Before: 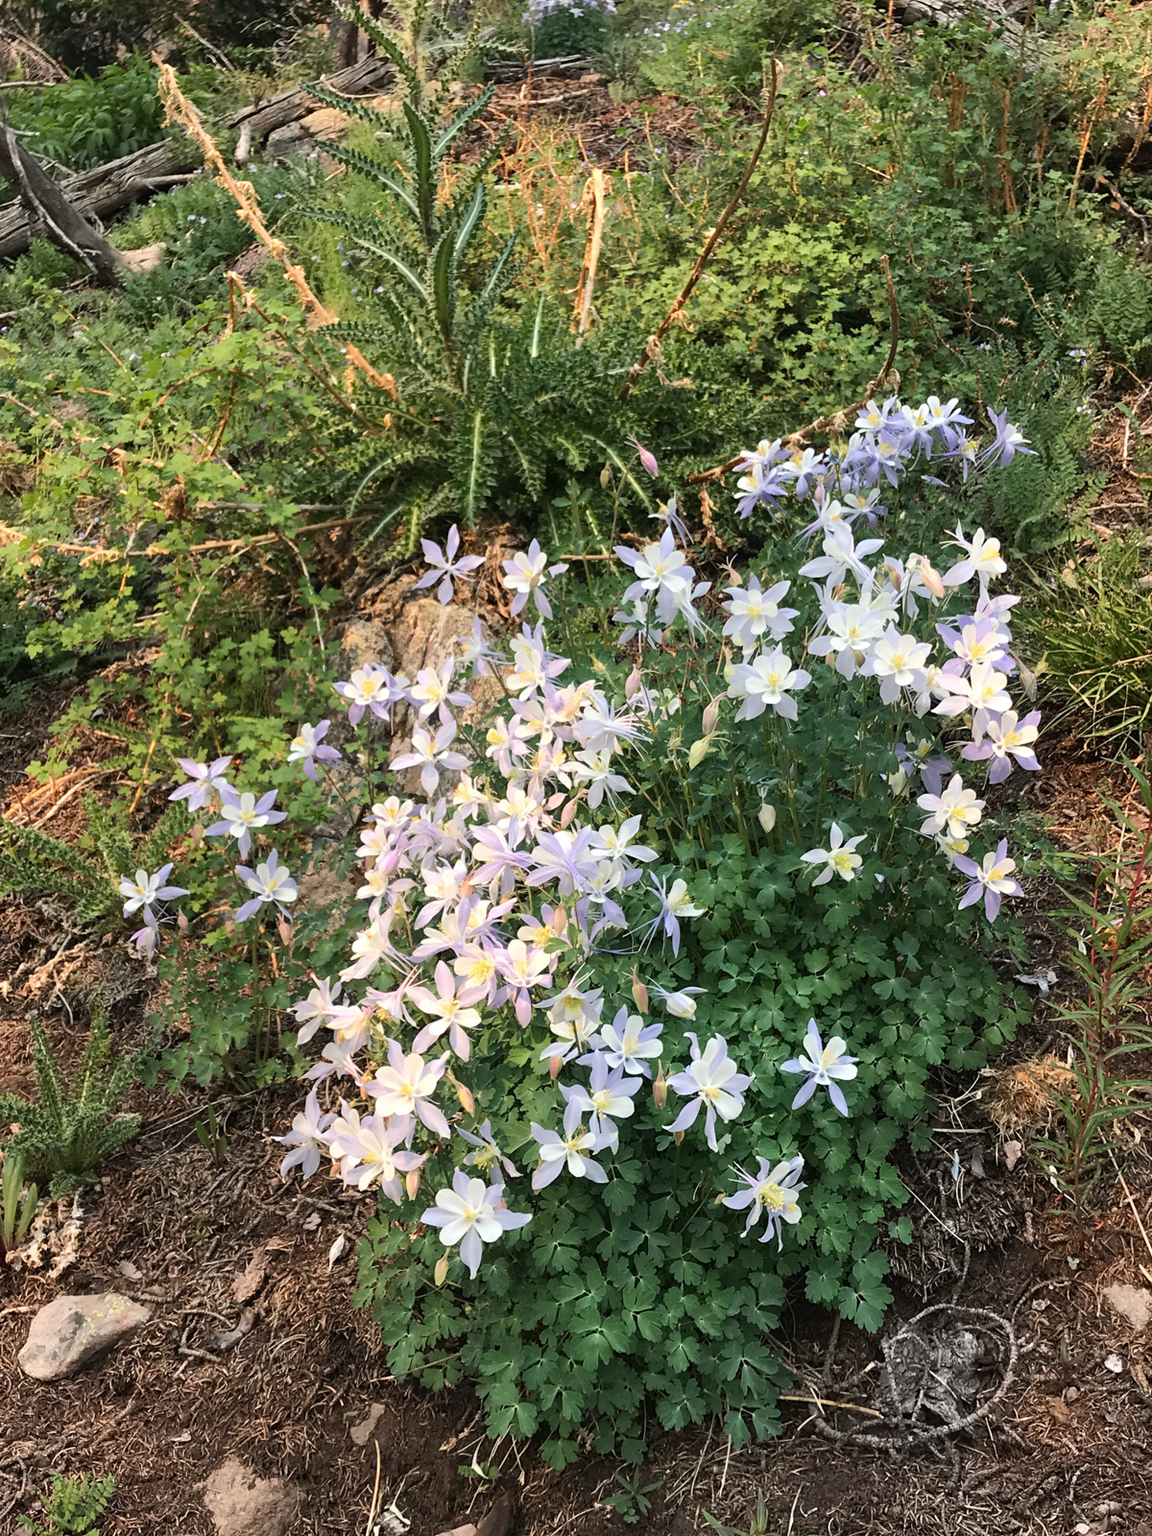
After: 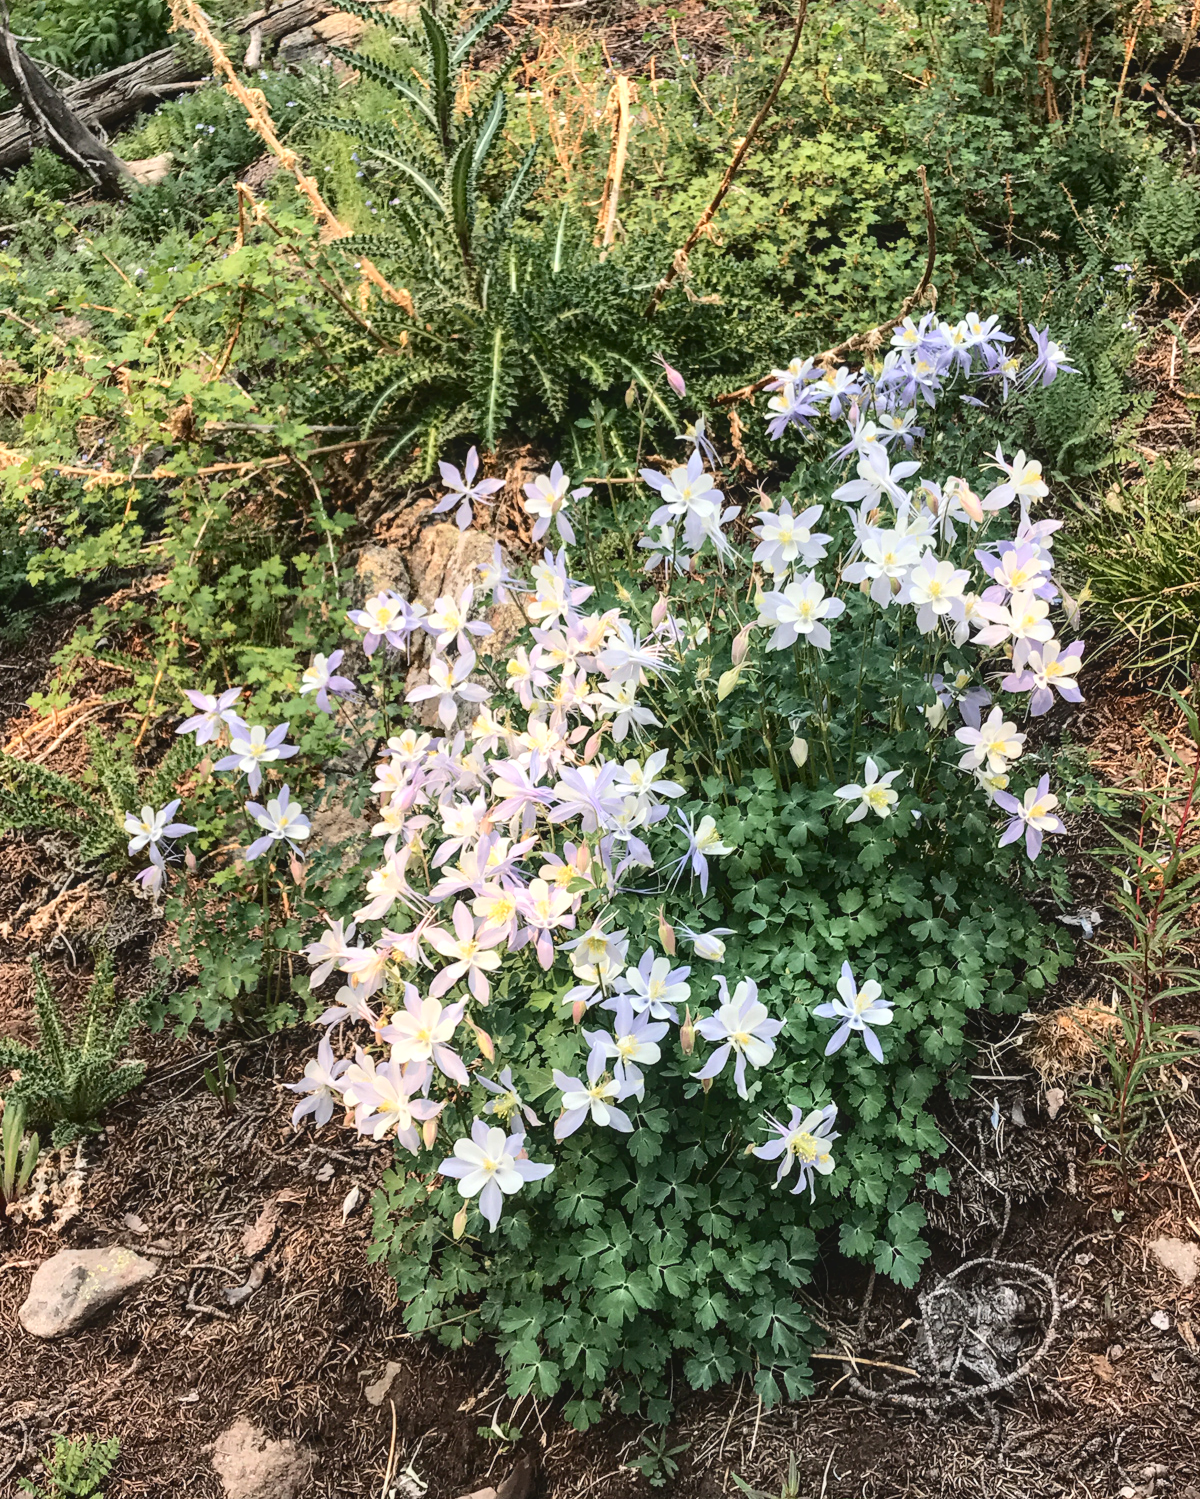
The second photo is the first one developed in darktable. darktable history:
crop and rotate: top 6.267%
local contrast: on, module defaults
tone curve: curves: ch0 [(0, 0) (0.003, 0.072) (0.011, 0.073) (0.025, 0.072) (0.044, 0.076) (0.069, 0.089) (0.1, 0.103) (0.136, 0.123) (0.177, 0.158) (0.224, 0.21) (0.277, 0.275) (0.335, 0.372) (0.399, 0.463) (0.468, 0.556) (0.543, 0.633) (0.623, 0.712) (0.709, 0.795) (0.801, 0.869) (0.898, 0.942) (1, 1)], color space Lab, independent channels, preserve colors none
